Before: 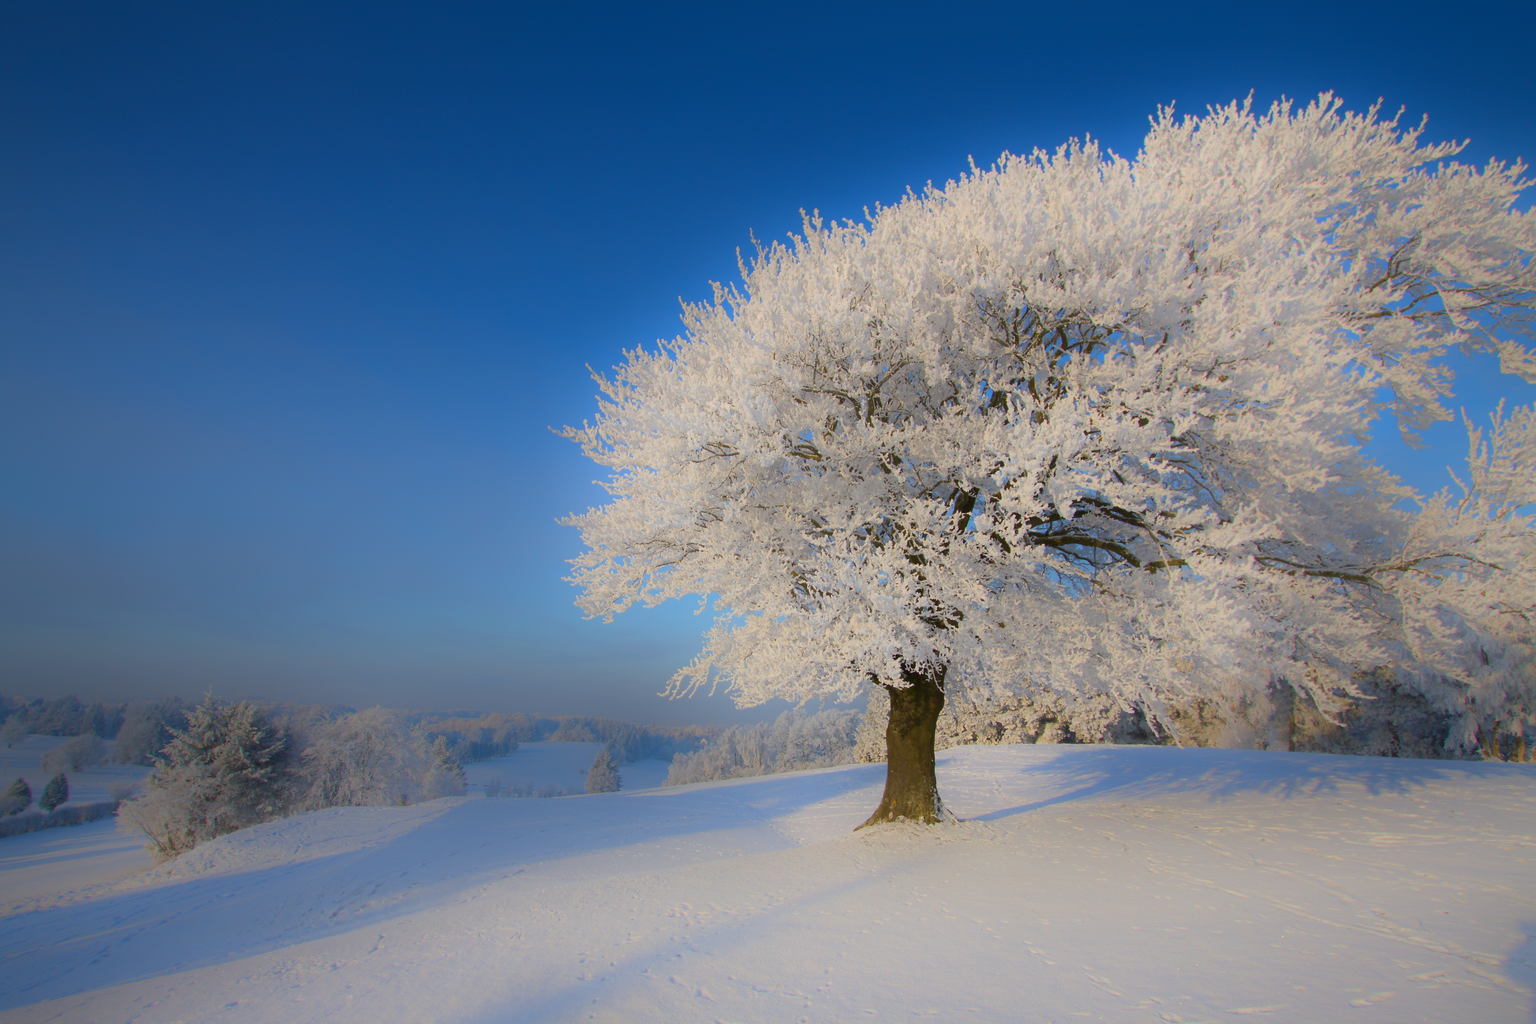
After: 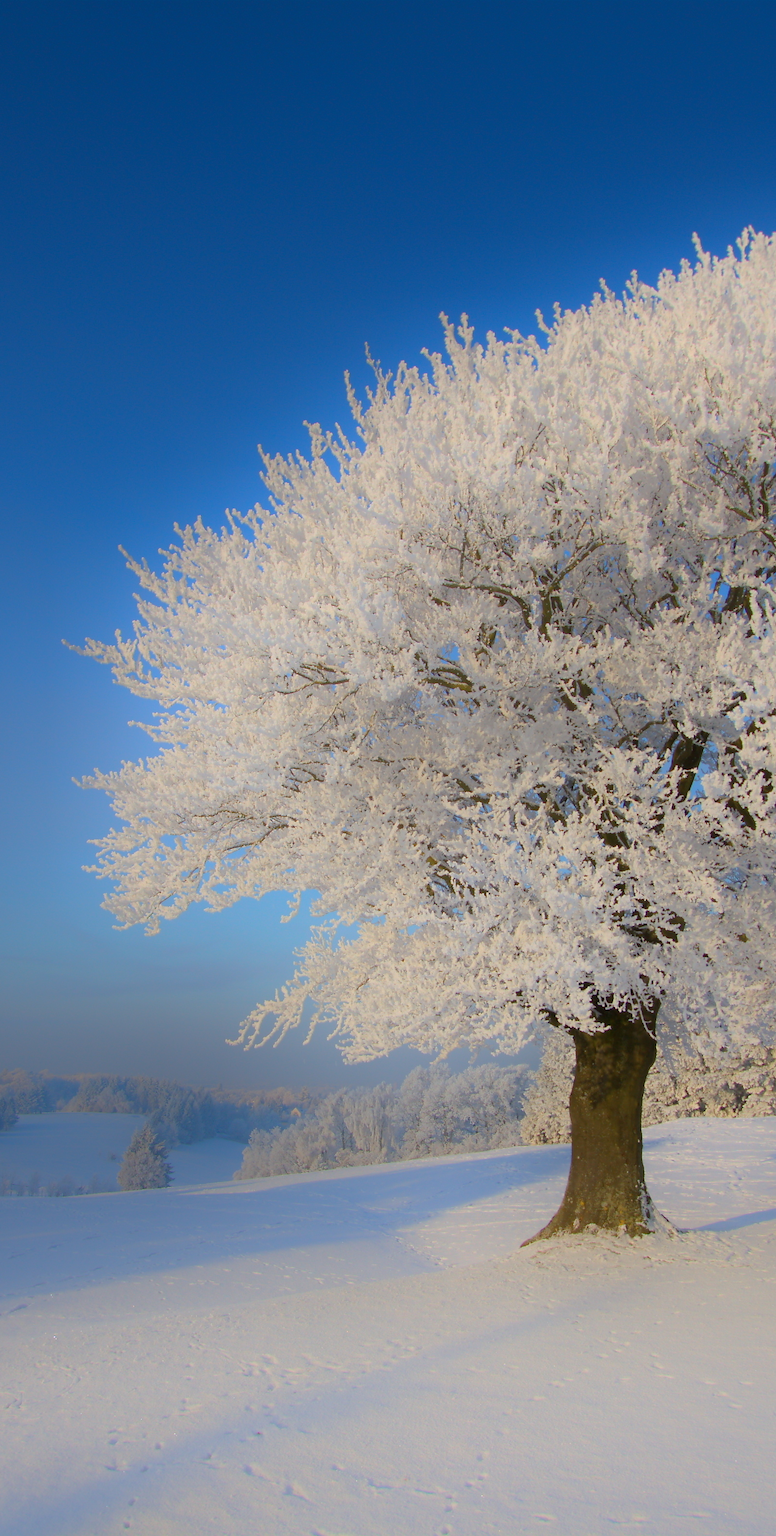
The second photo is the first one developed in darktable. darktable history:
crop: left 33.017%, right 33.282%
